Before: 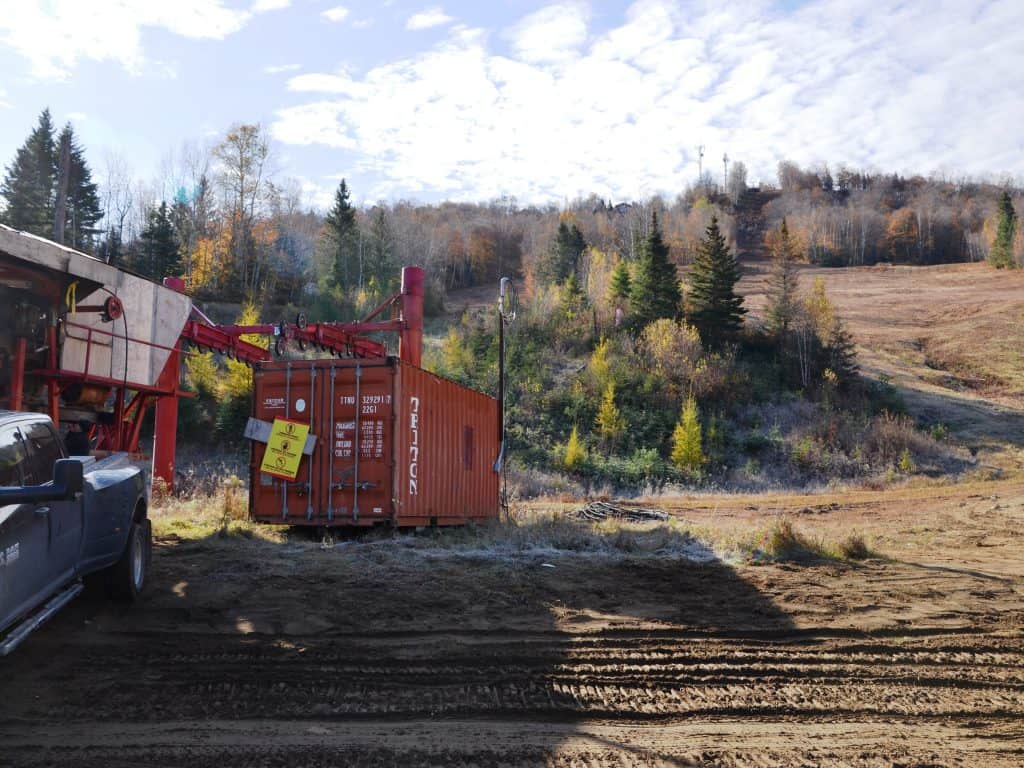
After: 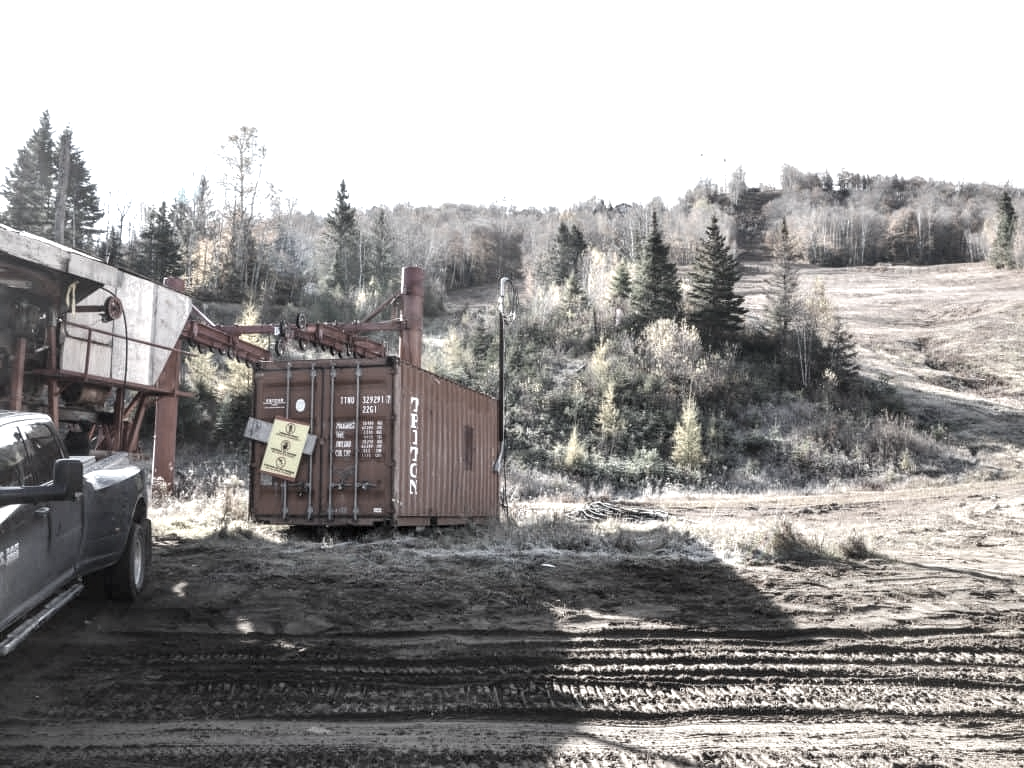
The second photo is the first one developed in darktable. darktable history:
local contrast: on, module defaults
color correction: saturation 0.2
exposure: exposure 1.089 EV, compensate highlight preservation false
tone equalizer: on, module defaults
